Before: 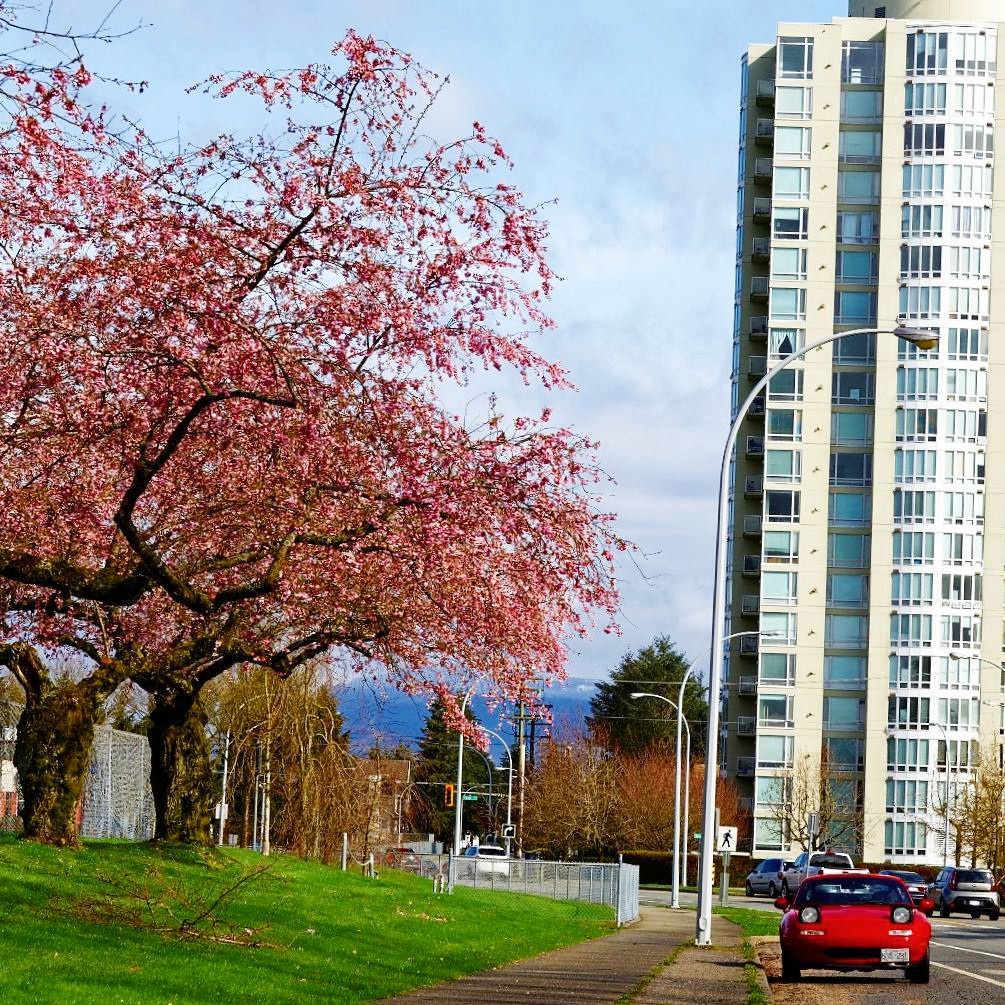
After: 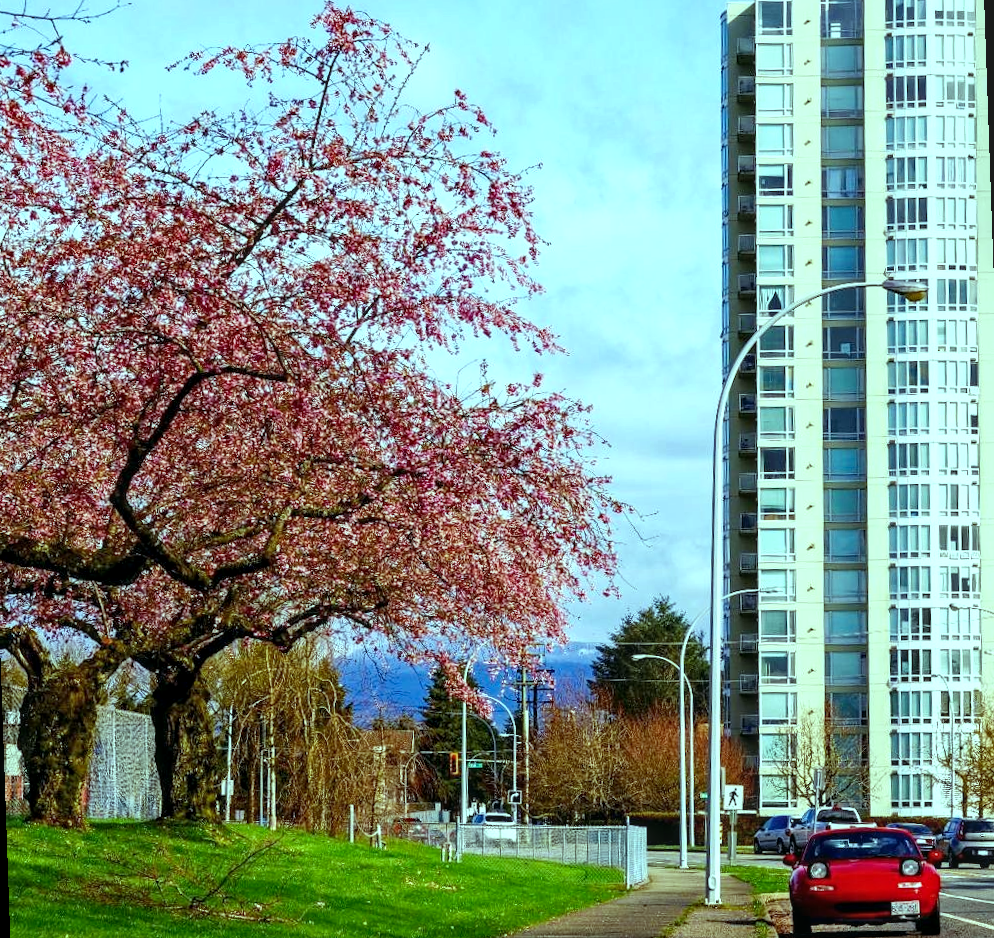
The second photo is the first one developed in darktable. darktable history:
local contrast: on, module defaults
rotate and perspective: rotation -2°, crop left 0.022, crop right 0.978, crop top 0.049, crop bottom 0.951
color balance: mode lift, gamma, gain (sRGB), lift [0.997, 0.979, 1.021, 1.011], gamma [1, 1.084, 0.916, 0.998], gain [1, 0.87, 1.13, 1.101], contrast 4.55%, contrast fulcrum 38.24%, output saturation 104.09%
contrast brightness saturation: contrast 0.04, saturation 0.07
